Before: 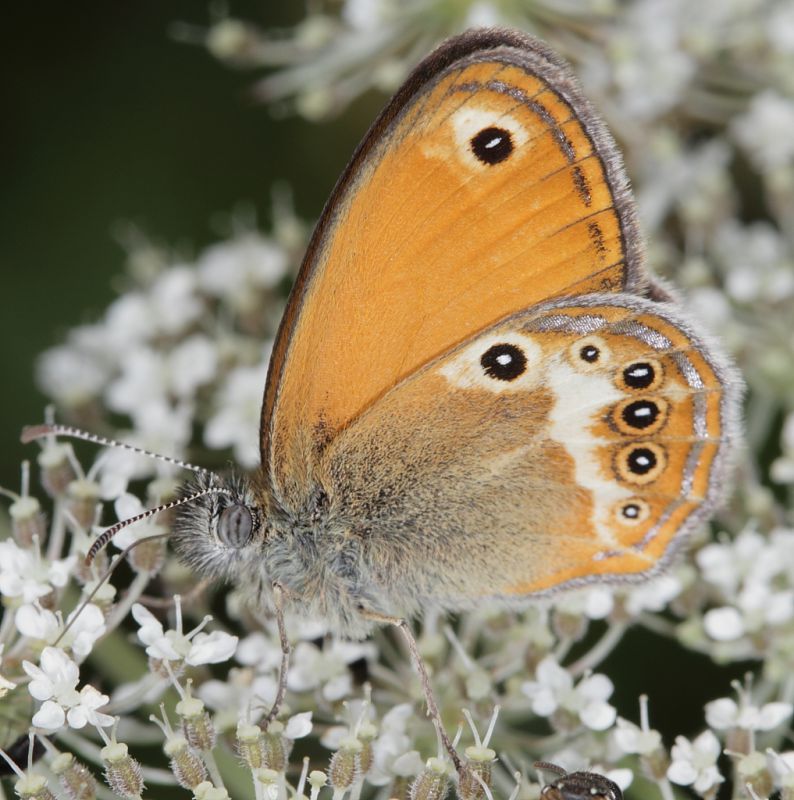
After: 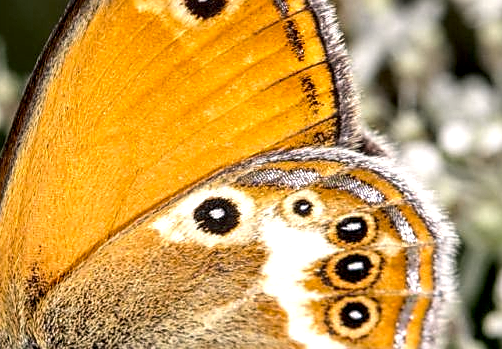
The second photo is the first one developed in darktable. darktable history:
exposure: exposure 0.209 EV, compensate highlight preservation false
color balance rgb: power › hue 74.76°, highlights gain › chroma 1.35%, highlights gain › hue 57.06°, perceptual saturation grading › global saturation 19.425%, perceptual brilliance grading › highlights 7.377%, perceptual brilliance grading › mid-tones 3.523%, perceptual brilliance grading › shadows 2.384%
sharpen: on, module defaults
local contrast: highlights 16%, detail 187%
crop: left 36.215%, top 18.258%, right 0.509%, bottom 38.072%
